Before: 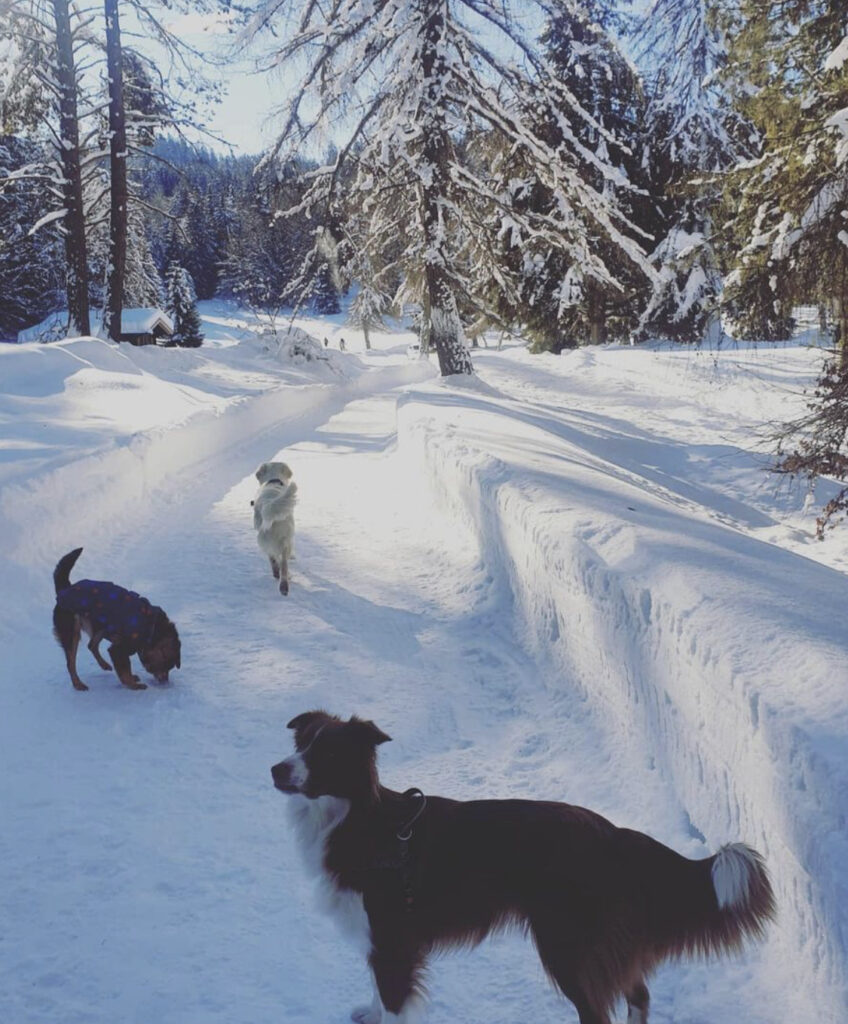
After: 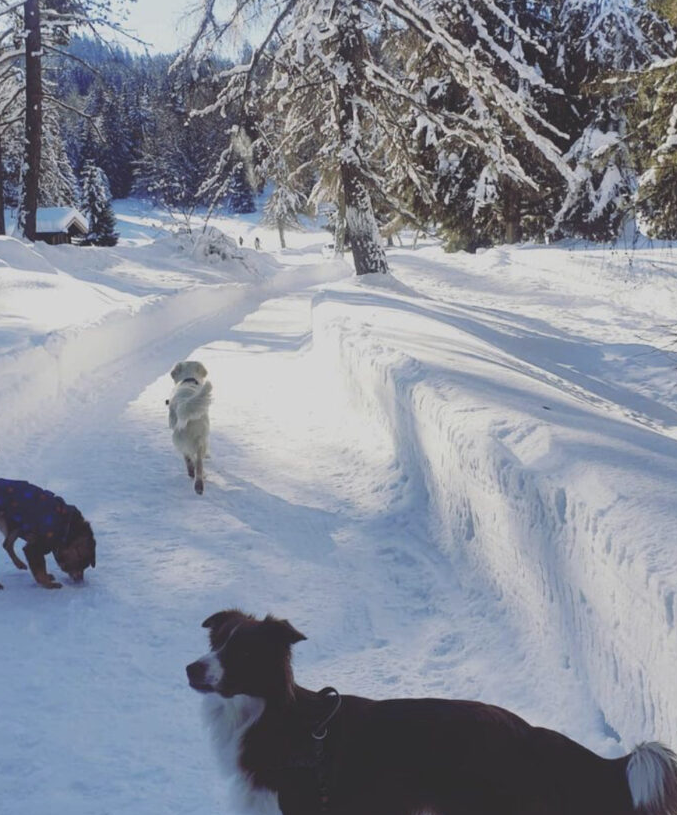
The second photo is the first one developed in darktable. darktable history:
crop and rotate: left 10.084%, top 9.865%, right 10.028%, bottom 10.485%
